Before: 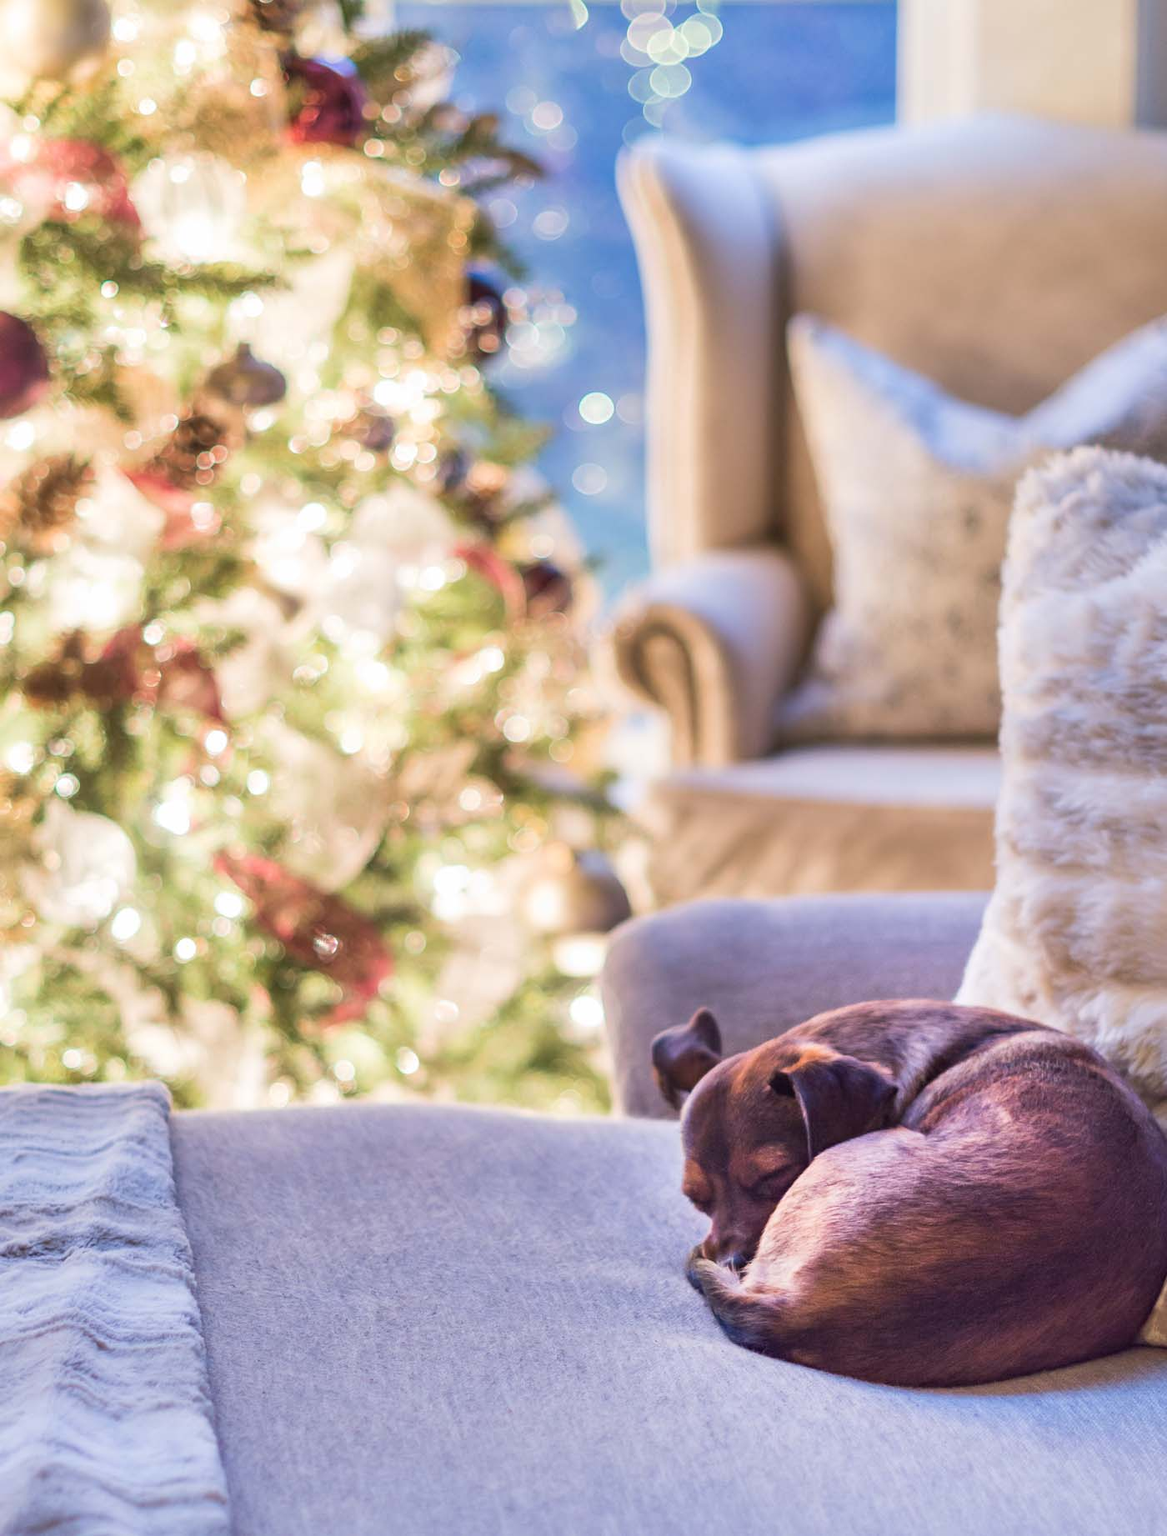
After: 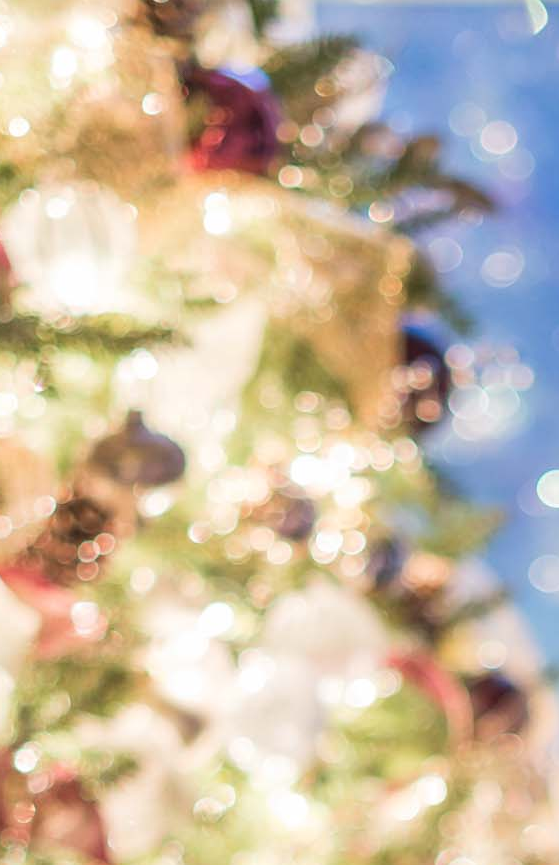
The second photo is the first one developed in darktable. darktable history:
crop and rotate: left 11.302%, top 0.078%, right 48.7%, bottom 52.978%
